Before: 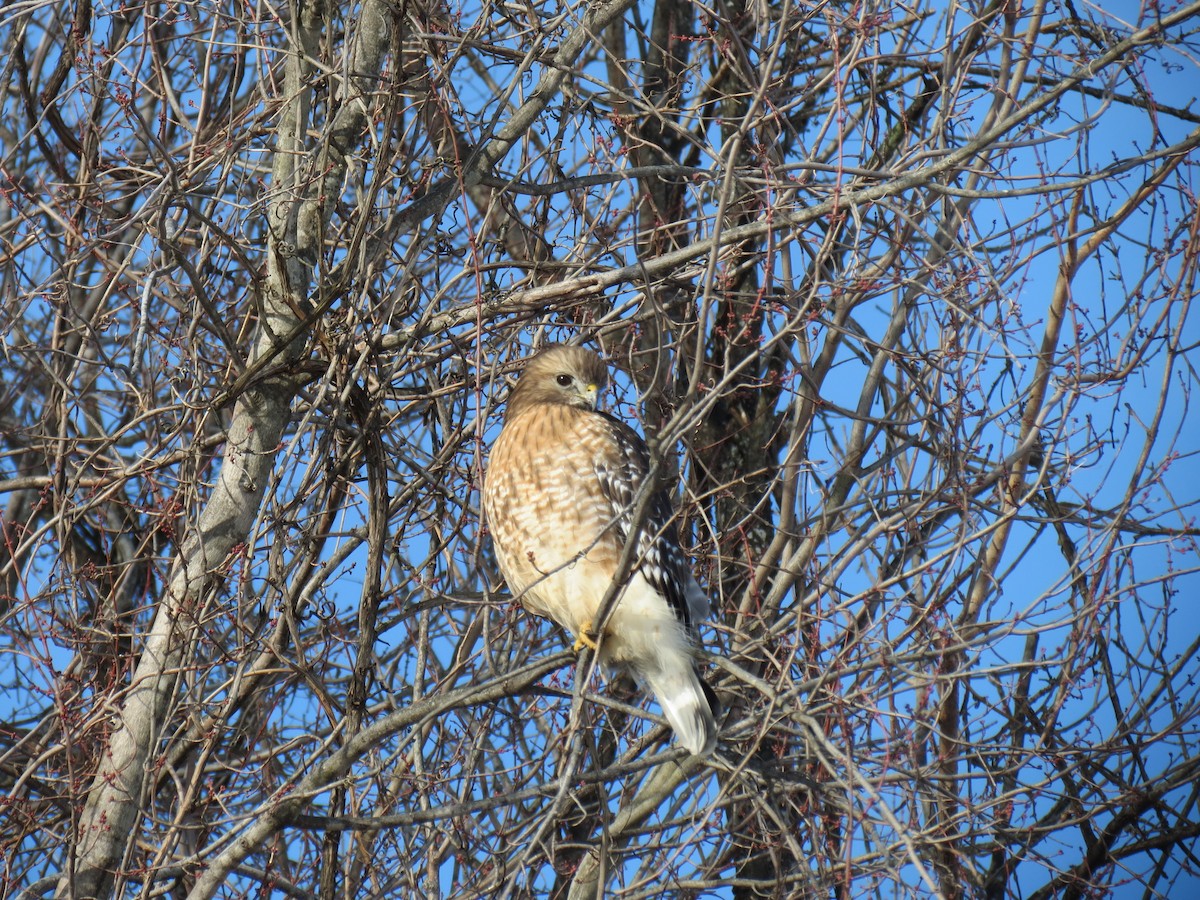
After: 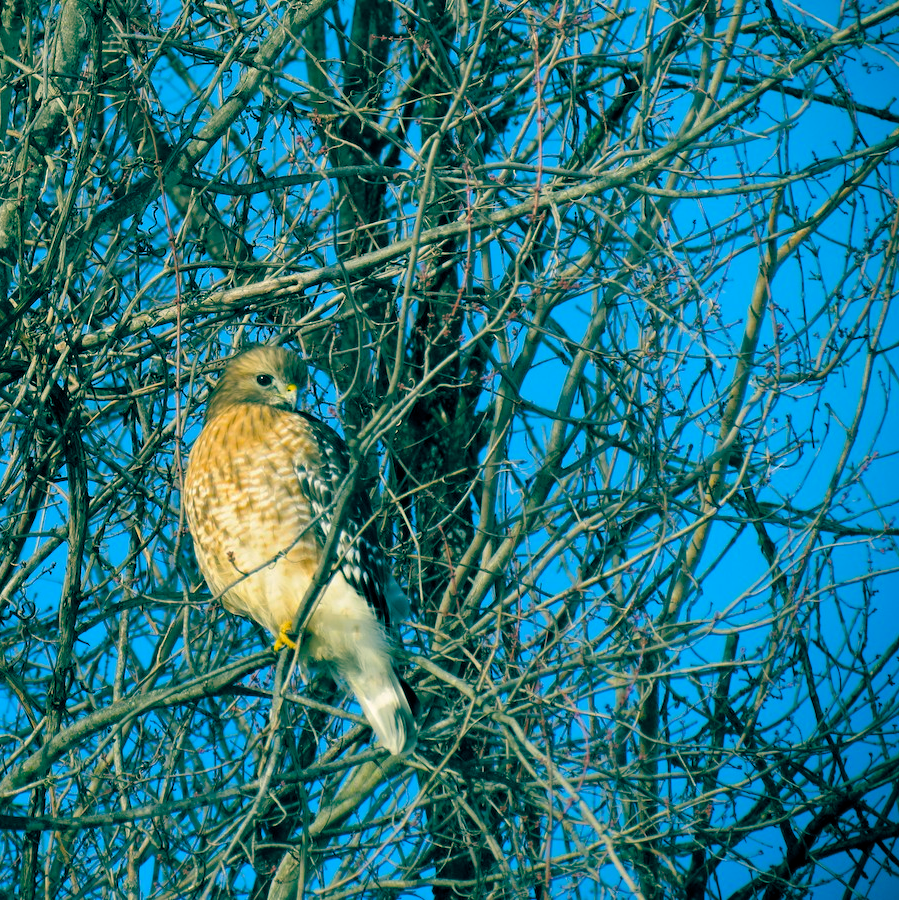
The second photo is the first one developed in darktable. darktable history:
crop and rotate: left 25.048%
color balance rgb: highlights gain › chroma 3.024%, highlights gain › hue 60.17°, global offset › luminance -0.537%, global offset › chroma 0.905%, global offset › hue 175.2°, perceptual saturation grading › global saturation 50.93%
